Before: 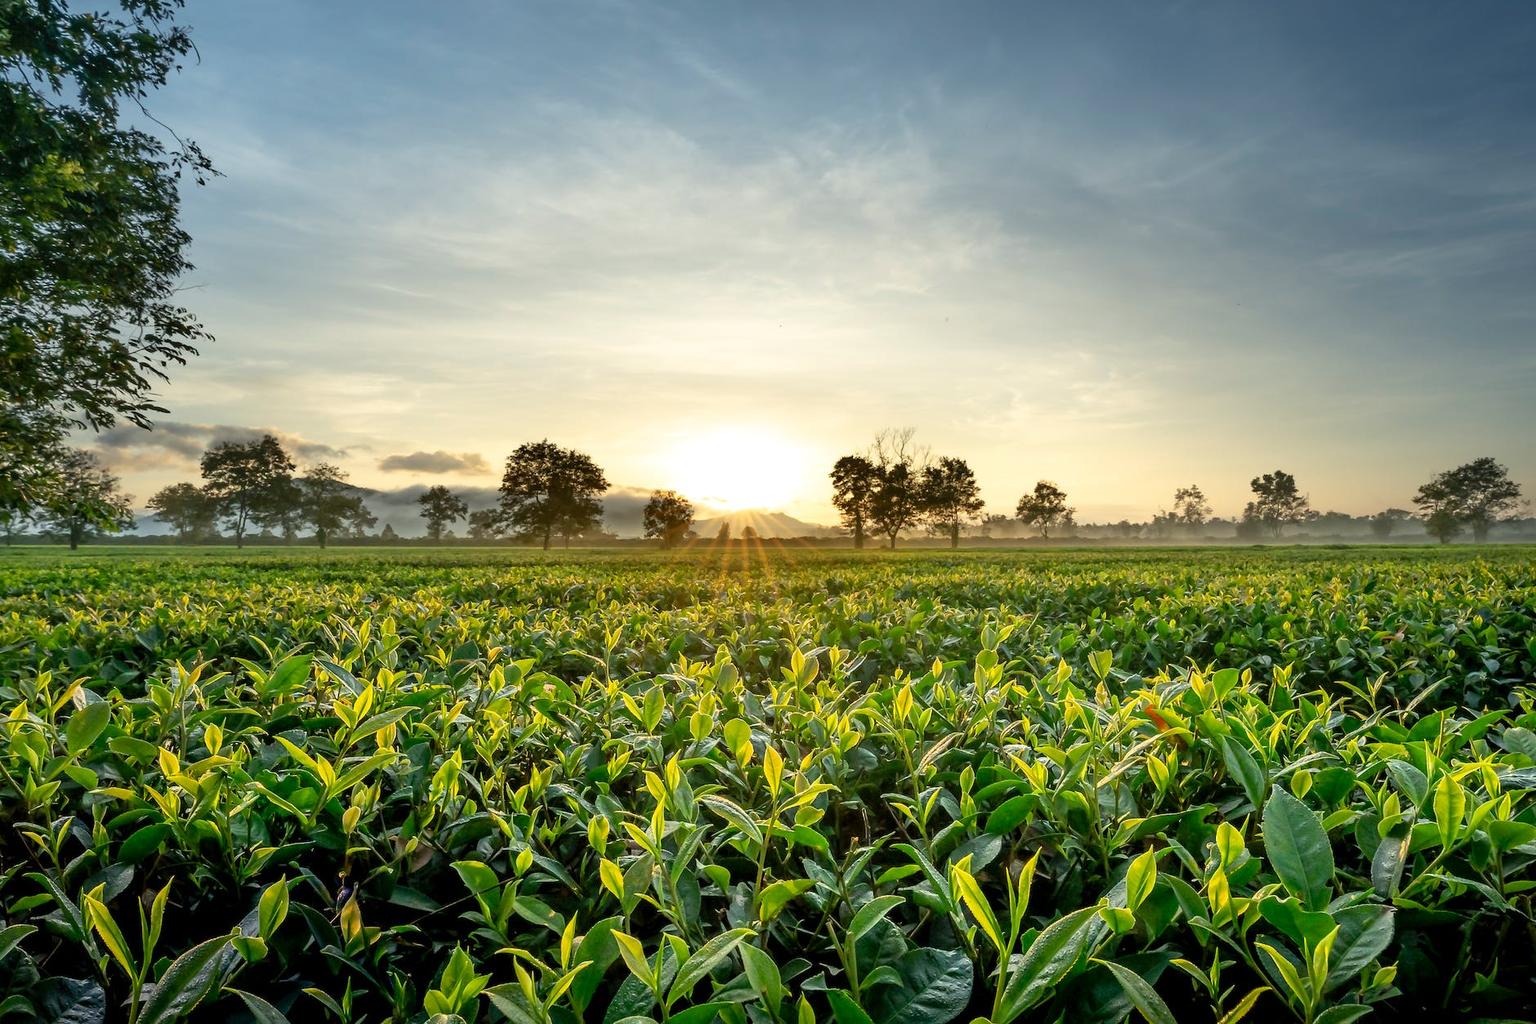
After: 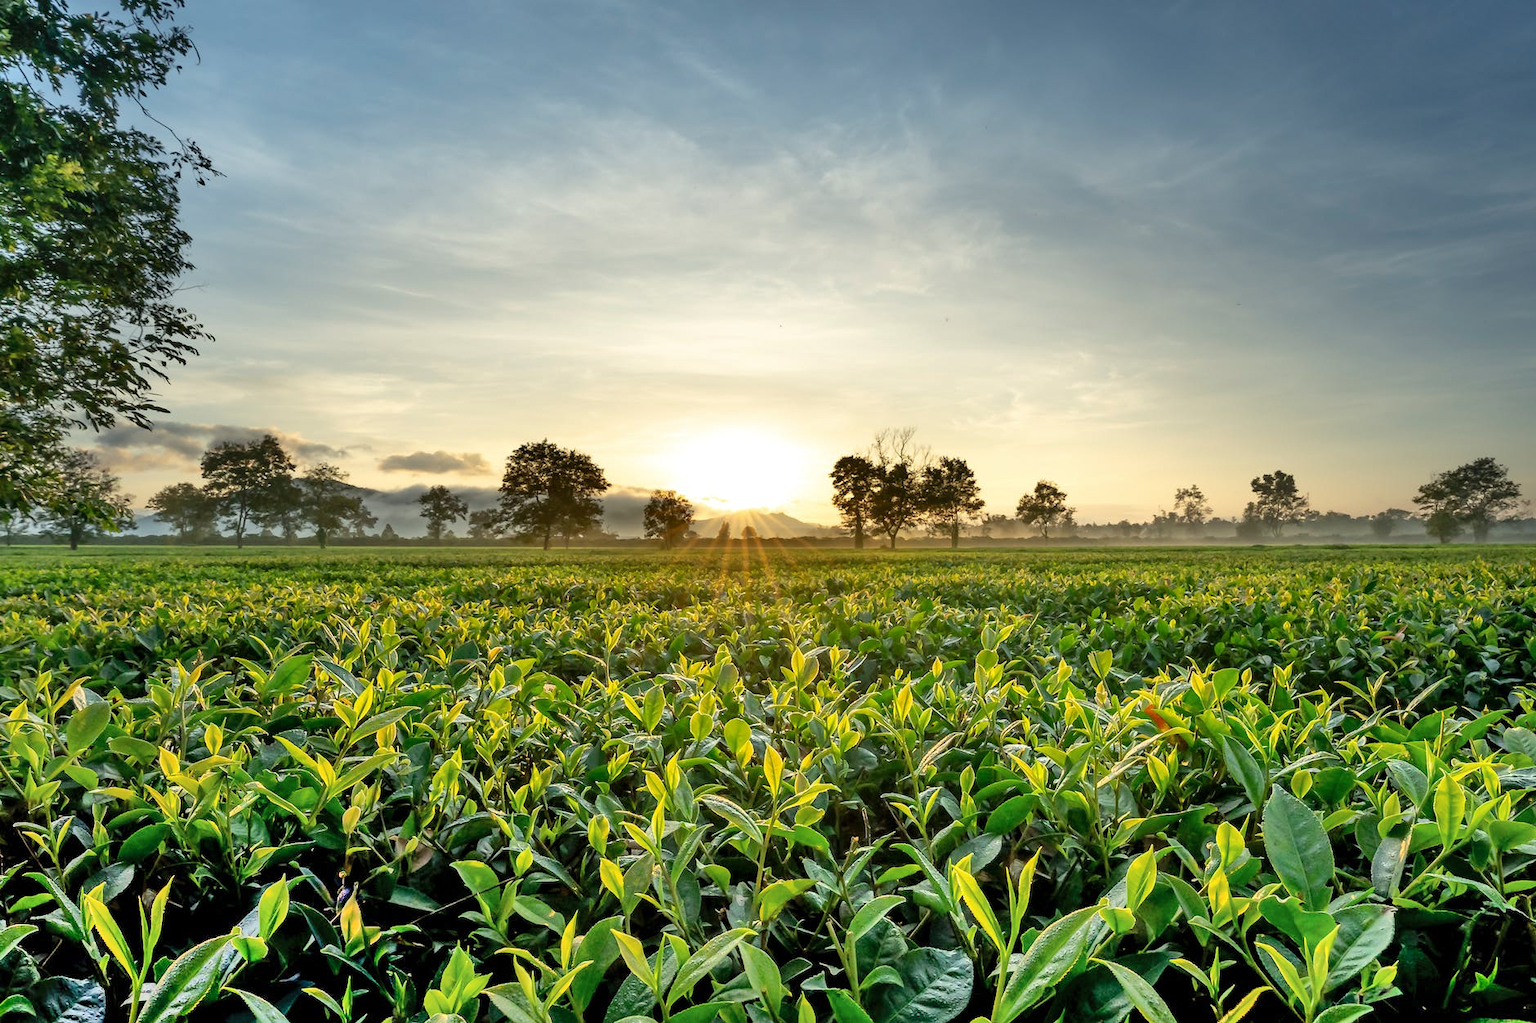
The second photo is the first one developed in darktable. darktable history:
exposure: compensate exposure bias true, compensate highlight preservation false
shadows and highlights: shadows 73.91, highlights -25.52, soften with gaussian
